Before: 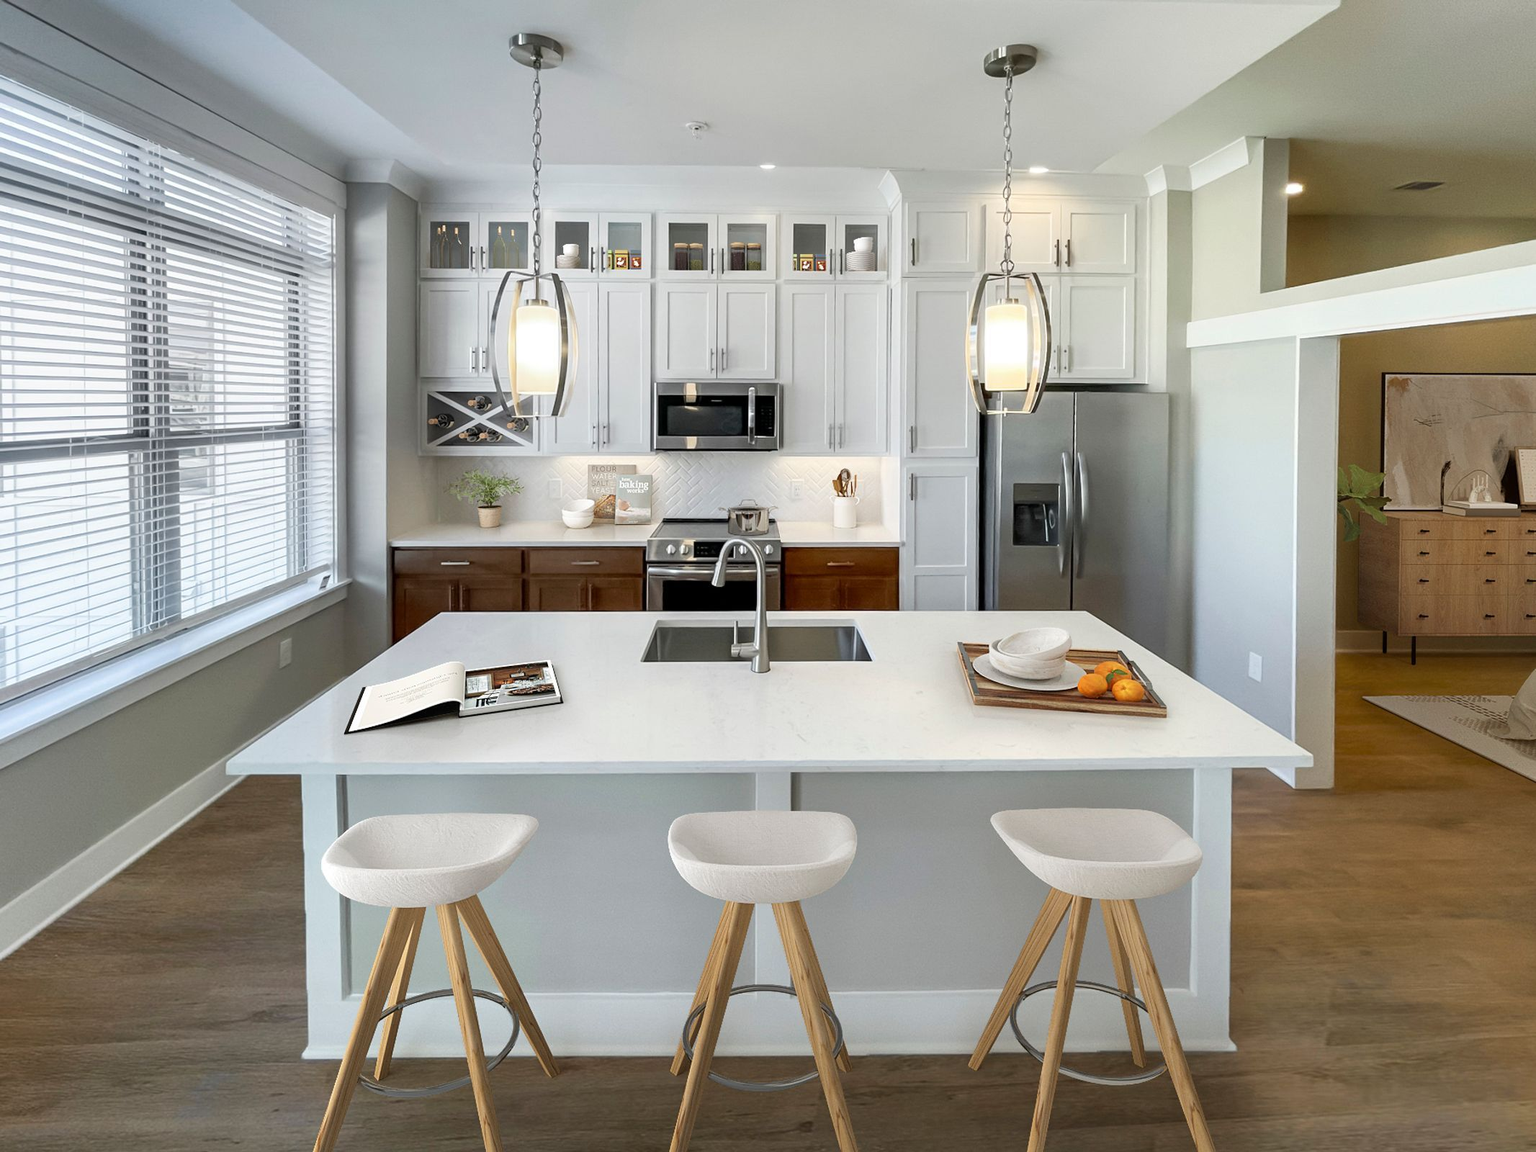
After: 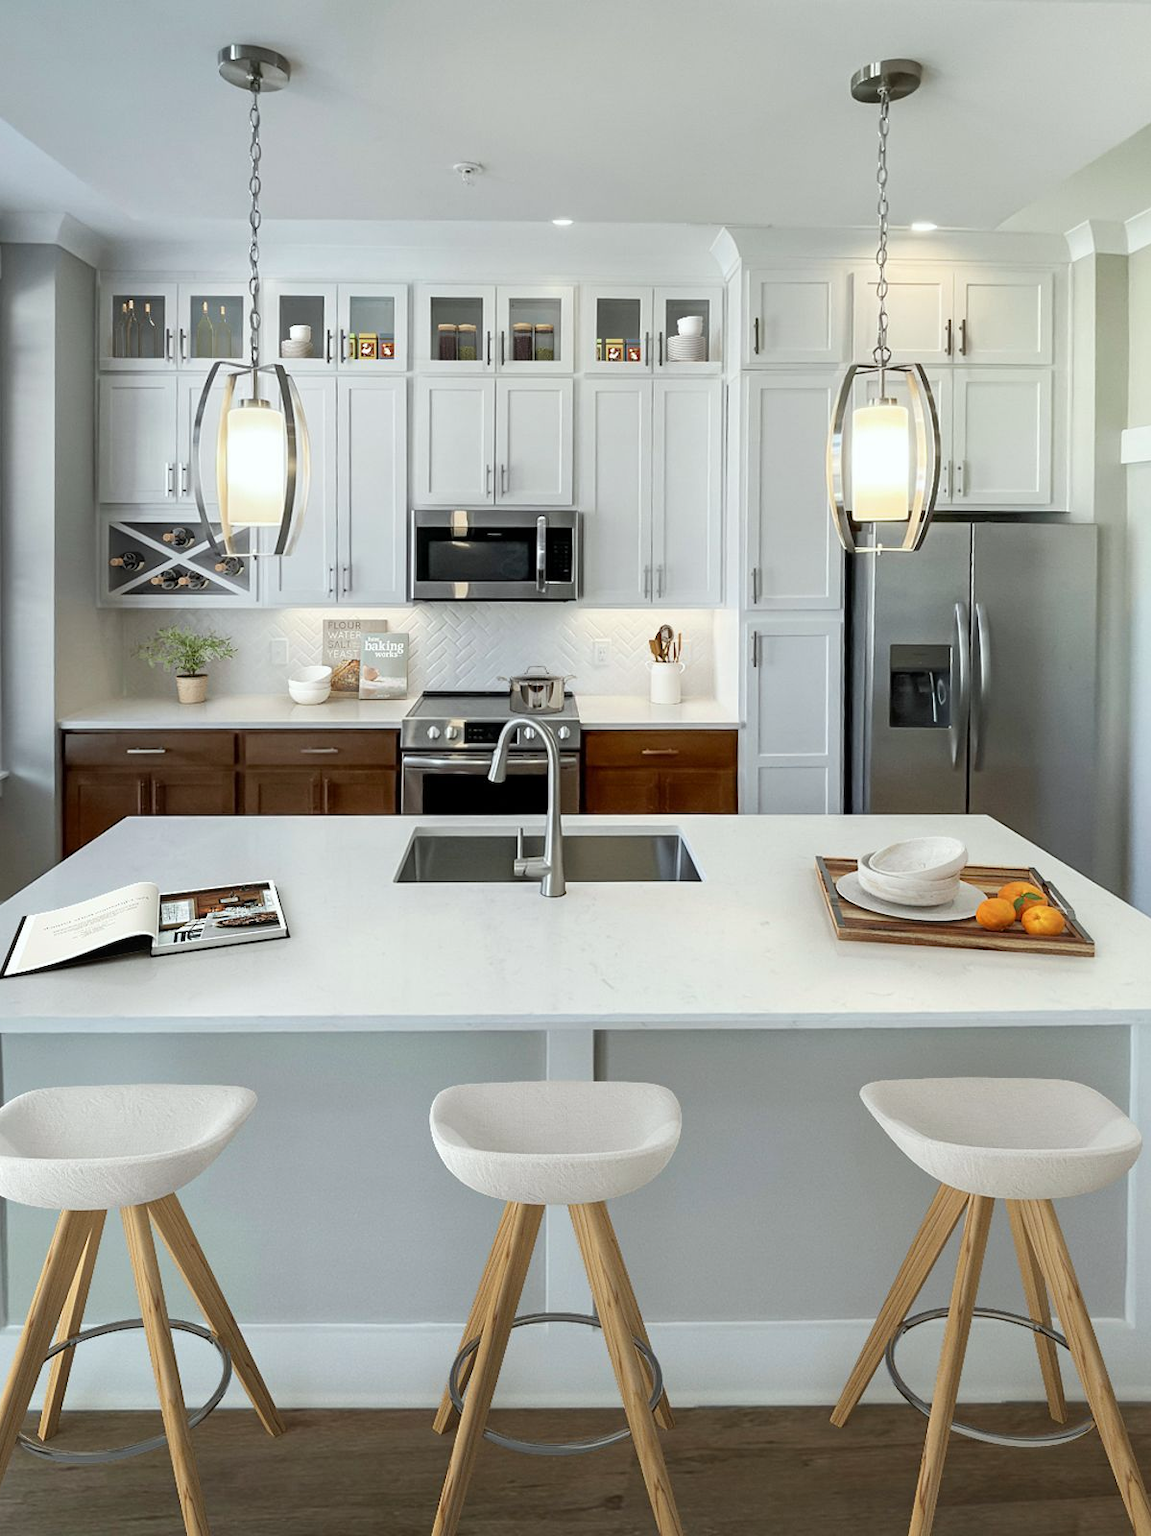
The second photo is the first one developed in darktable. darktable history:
crop and rotate: left 22.516%, right 21.234%
white balance: red 0.978, blue 0.999
